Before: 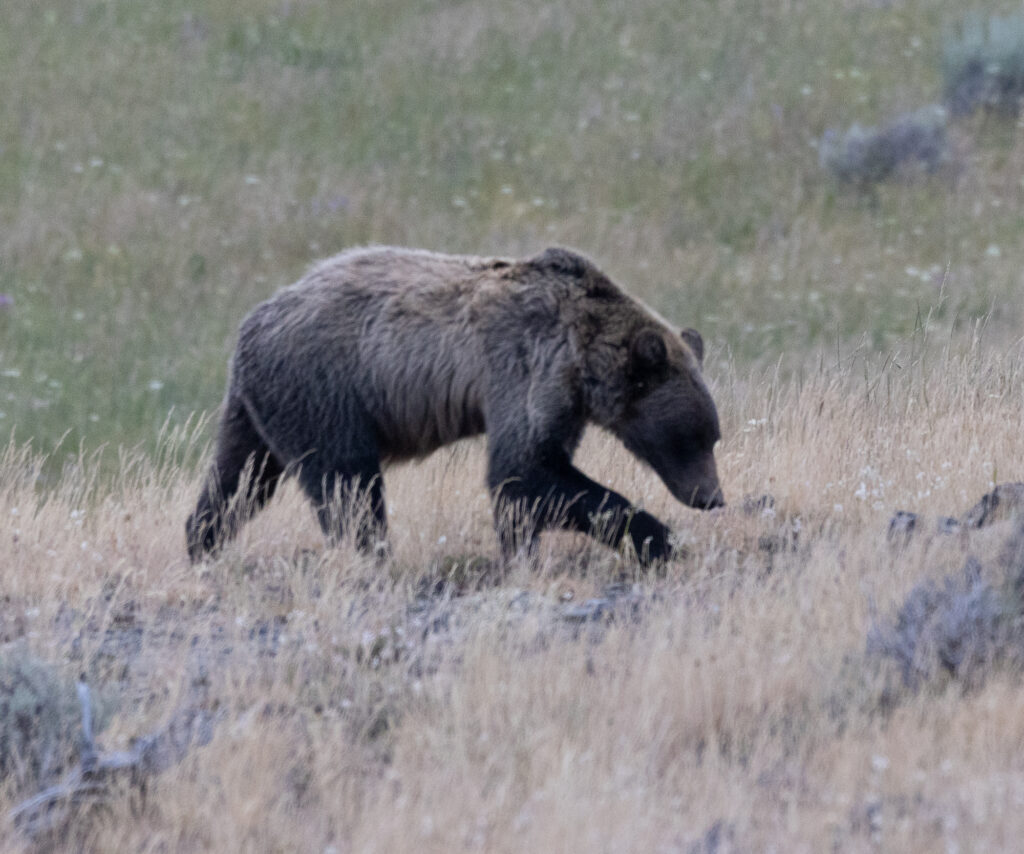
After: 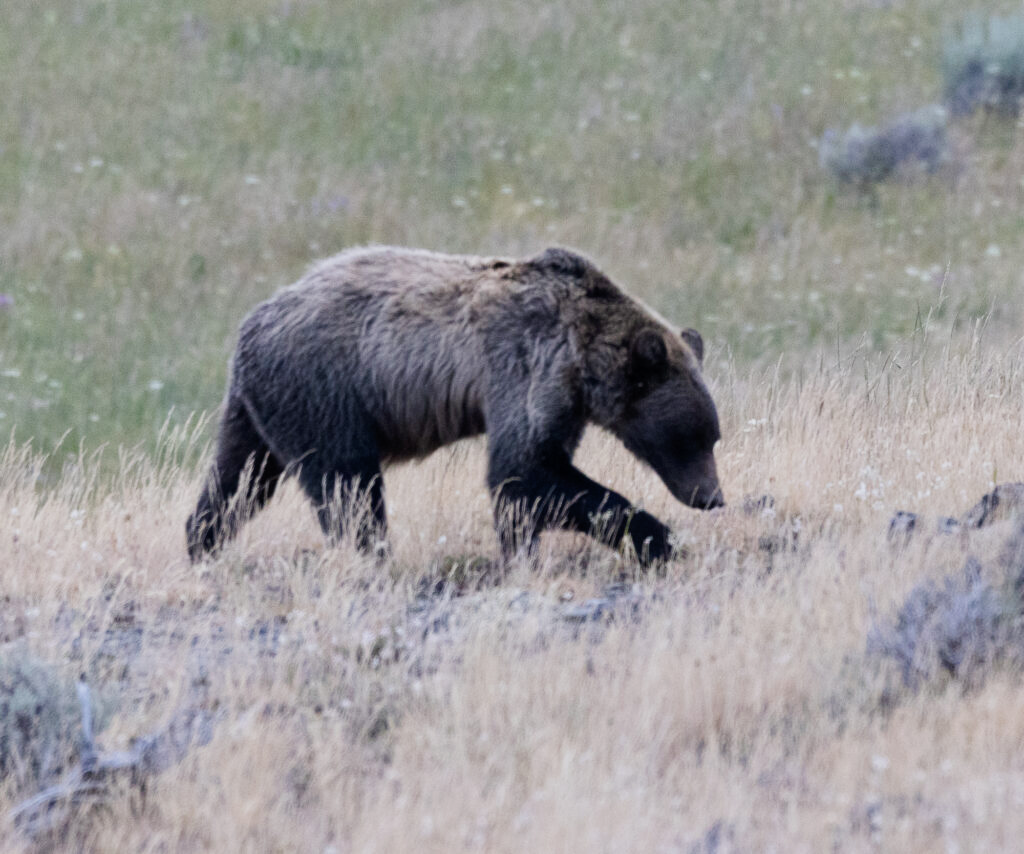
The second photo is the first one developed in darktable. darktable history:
tone curve: curves: ch0 [(0, 0) (0.071, 0.047) (0.266, 0.26) (0.491, 0.552) (0.753, 0.818) (1, 0.983)]; ch1 [(0, 0) (0.346, 0.307) (0.408, 0.369) (0.463, 0.443) (0.482, 0.493) (0.502, 0.5) (0.517, 0.518) (0.546, 0.587) (0.588, 0.643) (0.651, 0.709) (1, 1)]; ch2 [(0, 0) (0.346, 0.34) (0.434, 0.46) (0.485, 0.494) (0.5, 0.494) (0.517, 0.503) (0.535, 0.545) (0.583, 0.634) (0.625, 0.686) (1, 1)], preserve colors none
